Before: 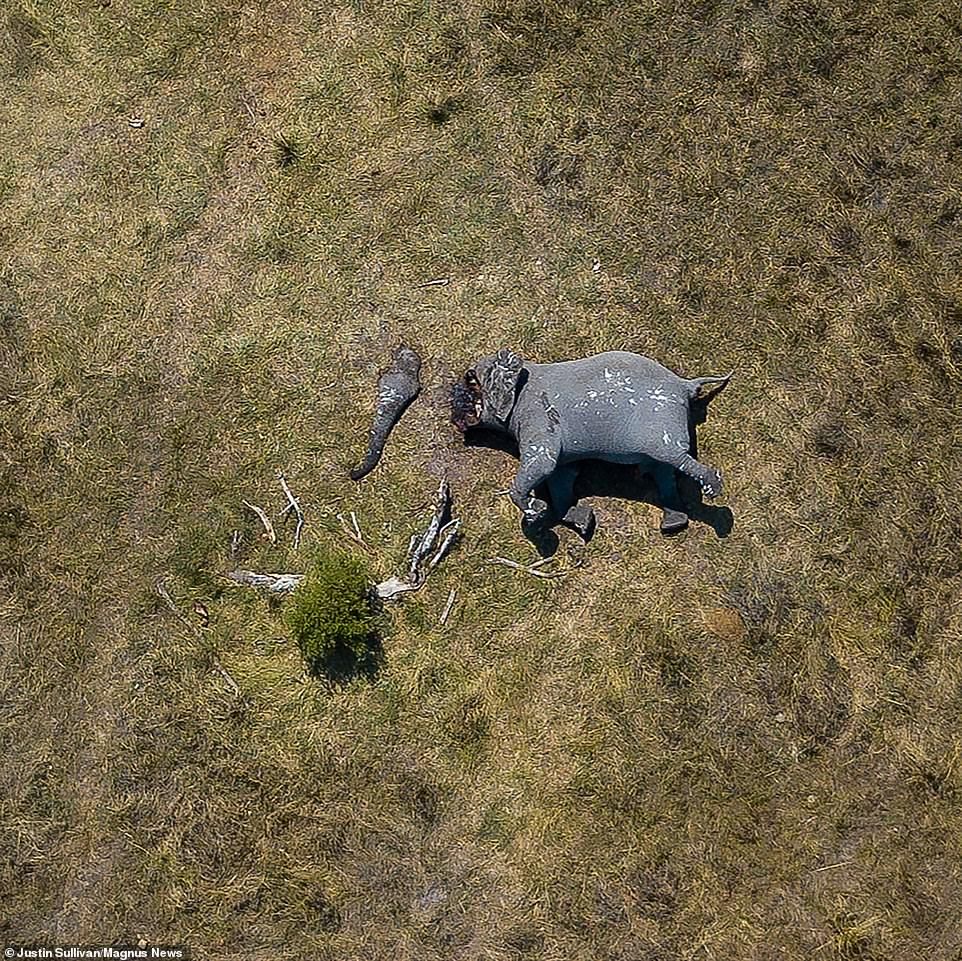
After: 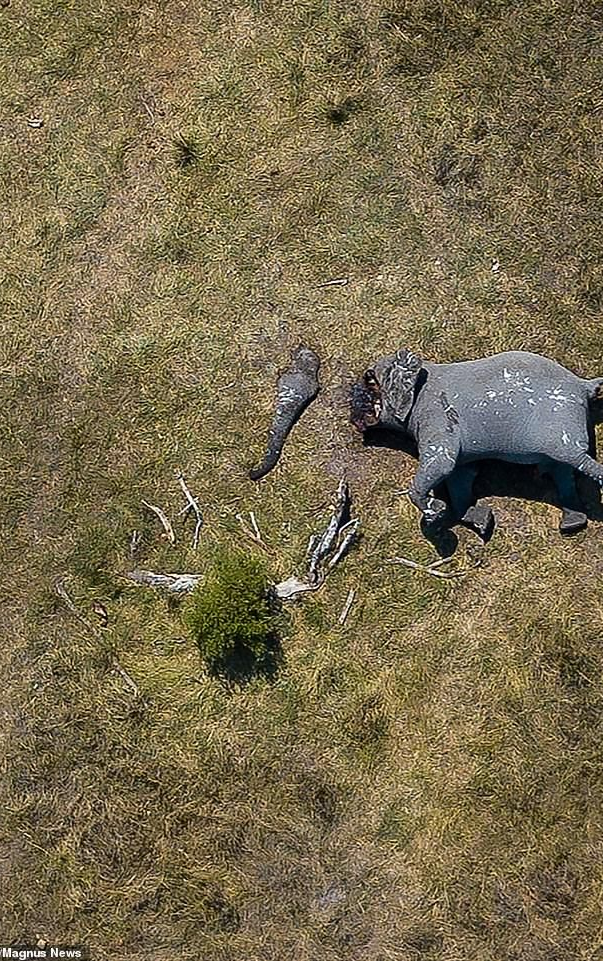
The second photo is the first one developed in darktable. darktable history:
crop: left 10.594%, right 26.48%
